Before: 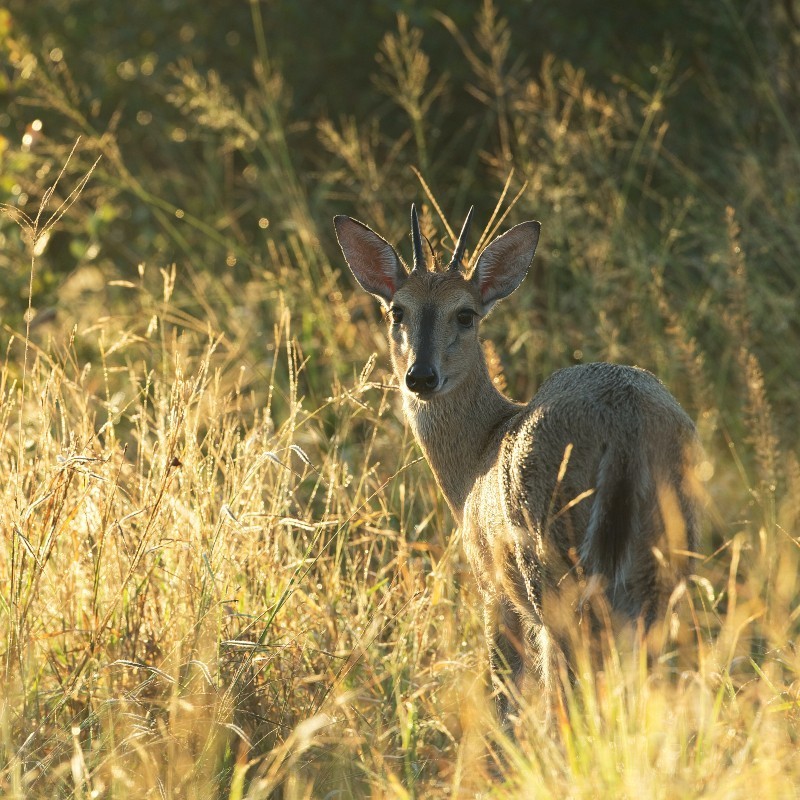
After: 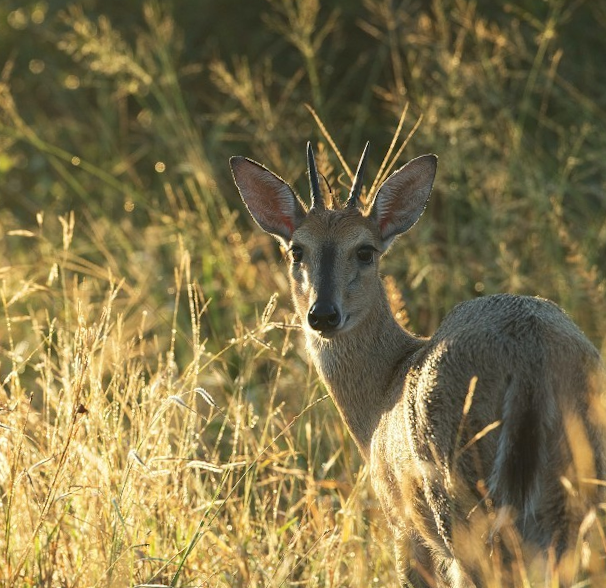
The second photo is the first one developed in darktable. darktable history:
rotate and perspective: rotation -2.12°, lens shift (vertical) 0.009, lens shift (horizontal) -0.008, automatic cropping original format, crop left 0.036, crop right 0.964, crop top 0.05, crop bottom 0.959
crop and rotate: left 10.77%, top 5.1%, right 10.41%, bottom 16.76%
